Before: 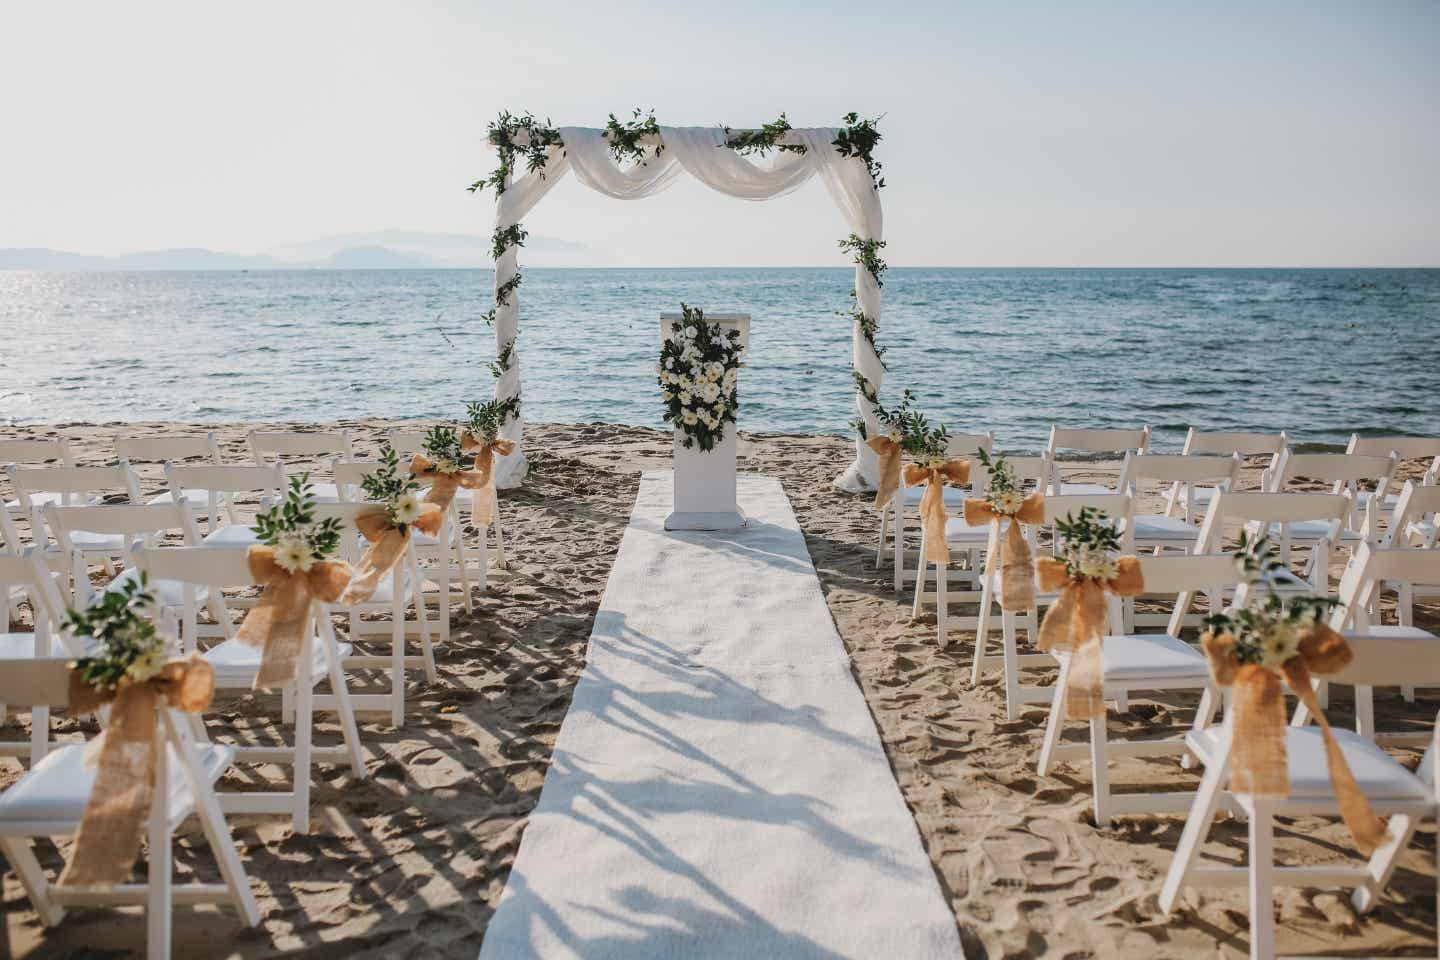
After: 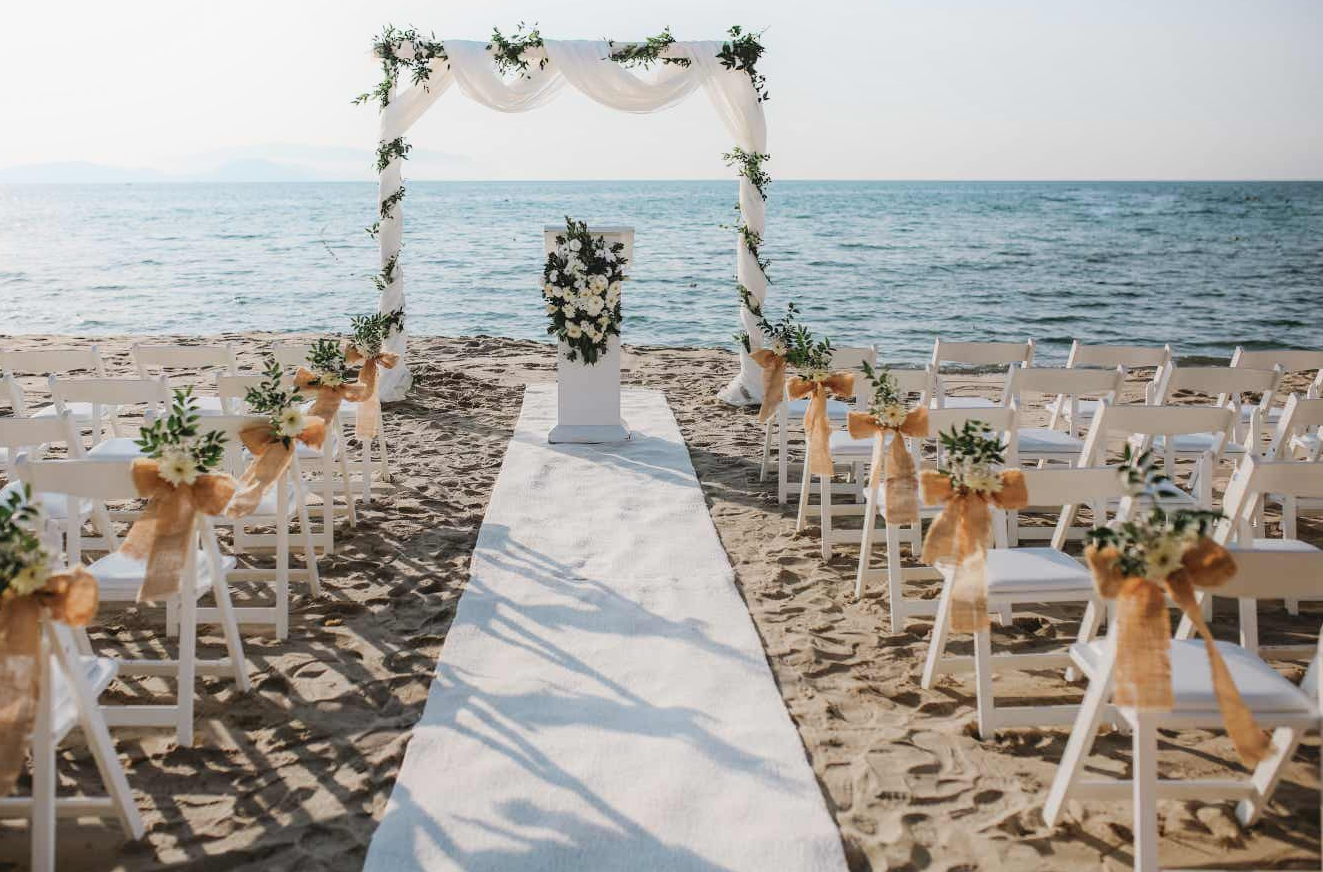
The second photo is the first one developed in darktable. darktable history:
crop and rotate: left 8.088%, top 9.116%
shadows and highlights: shadows -40.67, highlights 62.5, soften with gaussian
